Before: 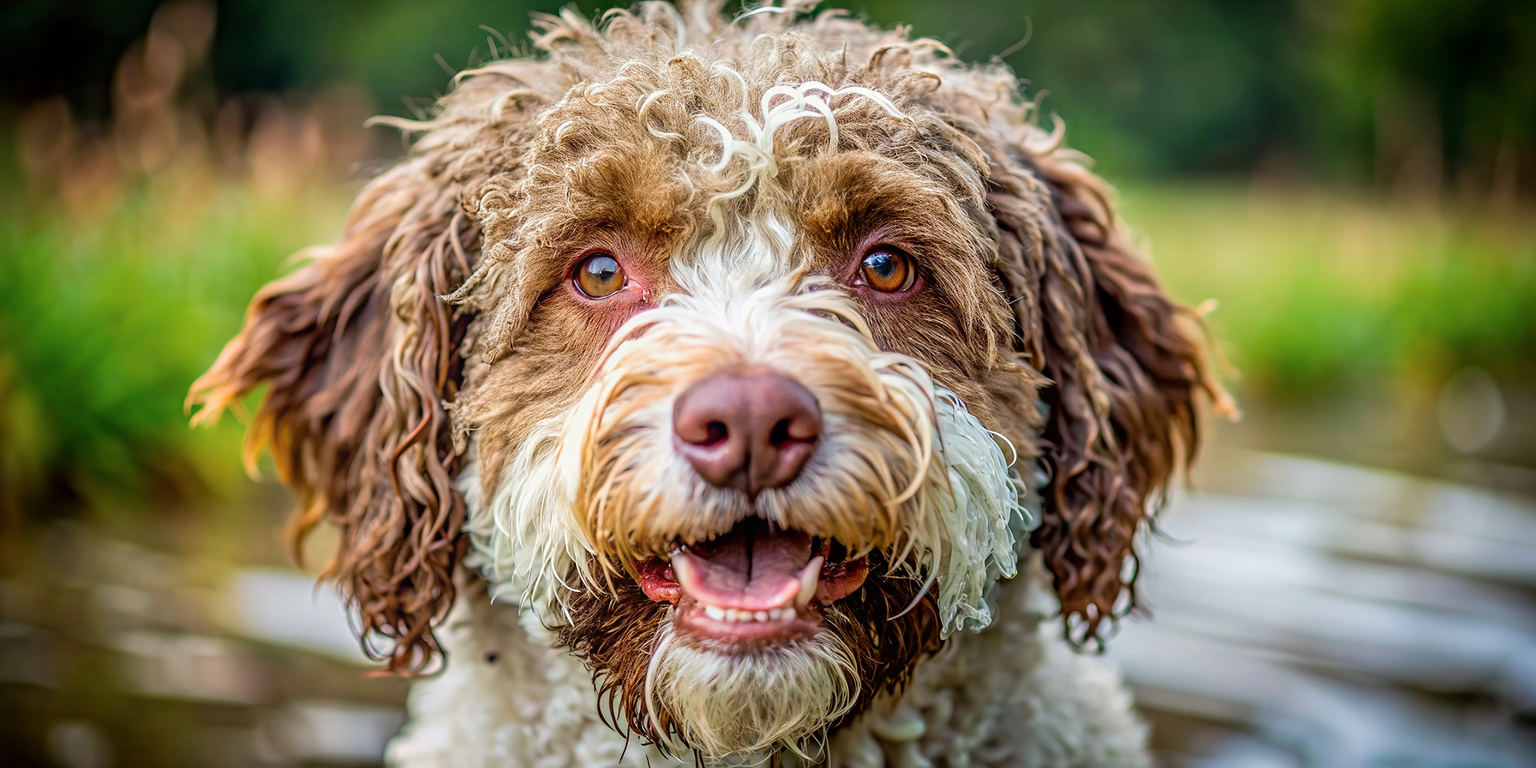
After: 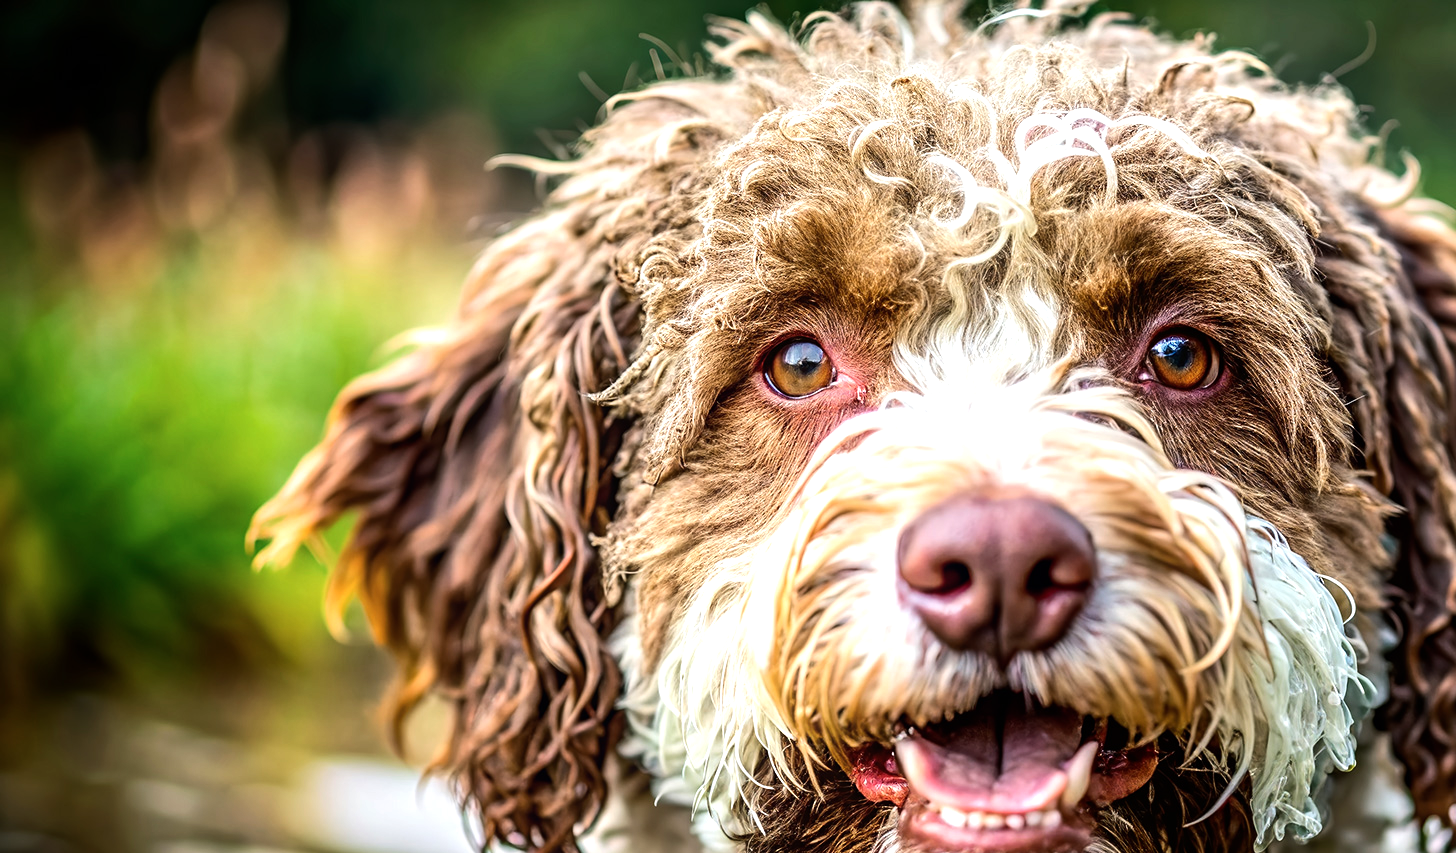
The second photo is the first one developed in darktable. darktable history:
tone equalizer: -8 EV -0.75 EV, -7 EV -0.7 EV, -6 EV -0.6 EV, -5 EV -0.4 EV, -3 EV 0.4 EV, -2 EV 0.6 EV, -1 EV 0.7 EV, +0 EV 0.75 EV, edges refinement/feathering 500, mask exposure compensation -1.57 EV, preserve details no
crop: right 28.885%, bottom 16.626%
